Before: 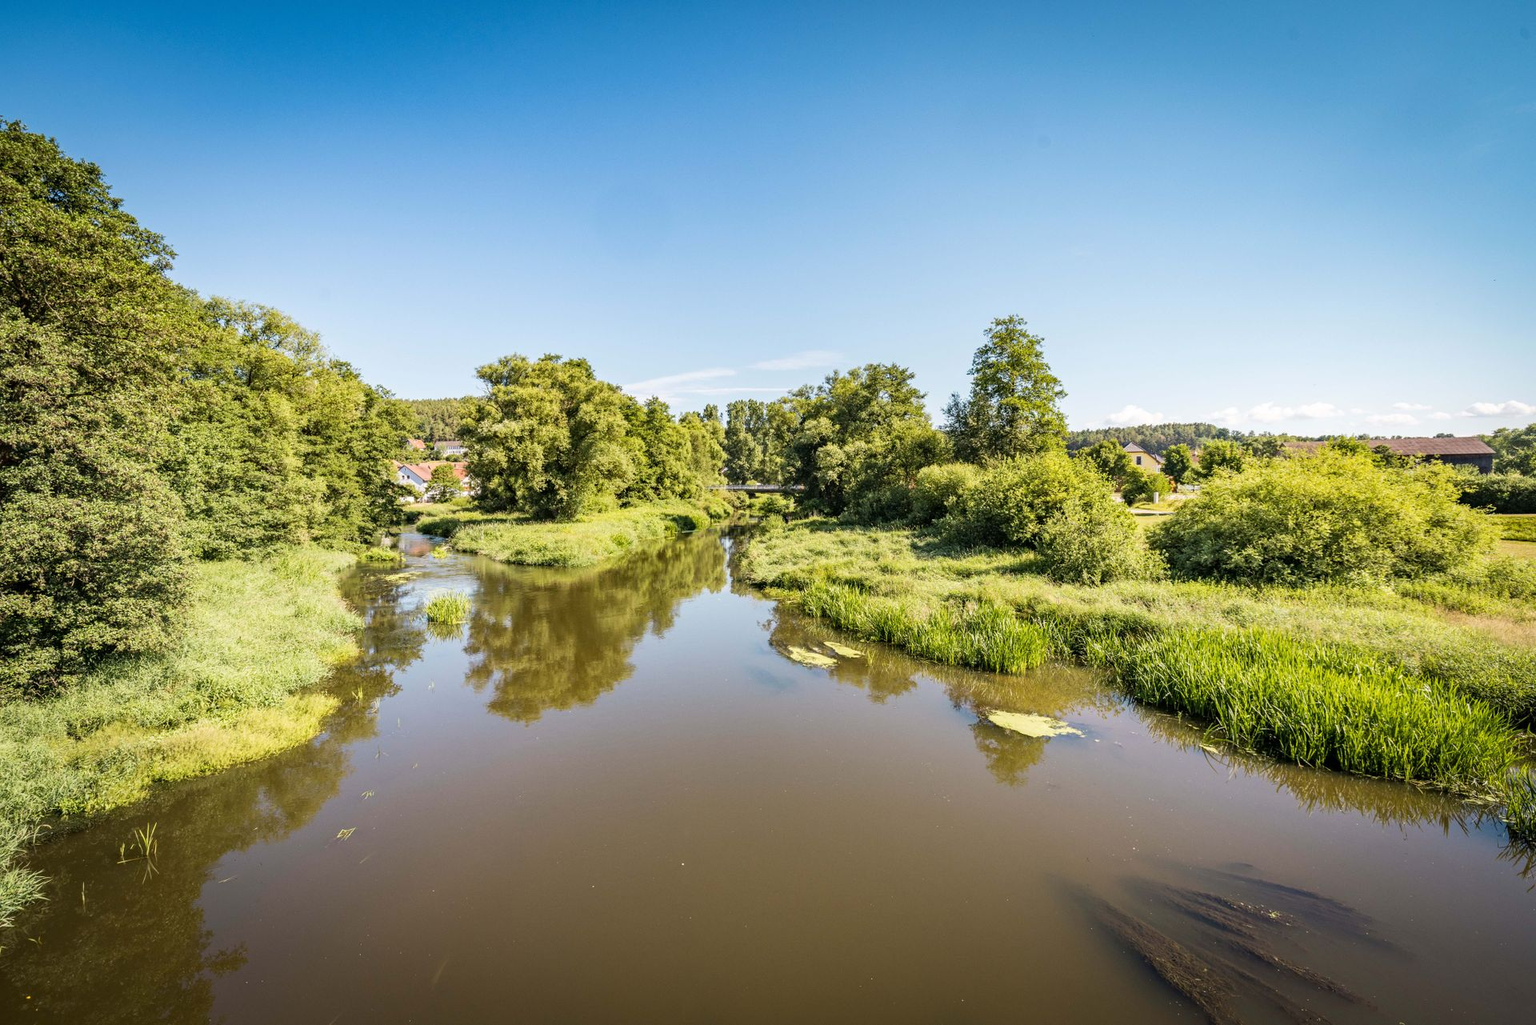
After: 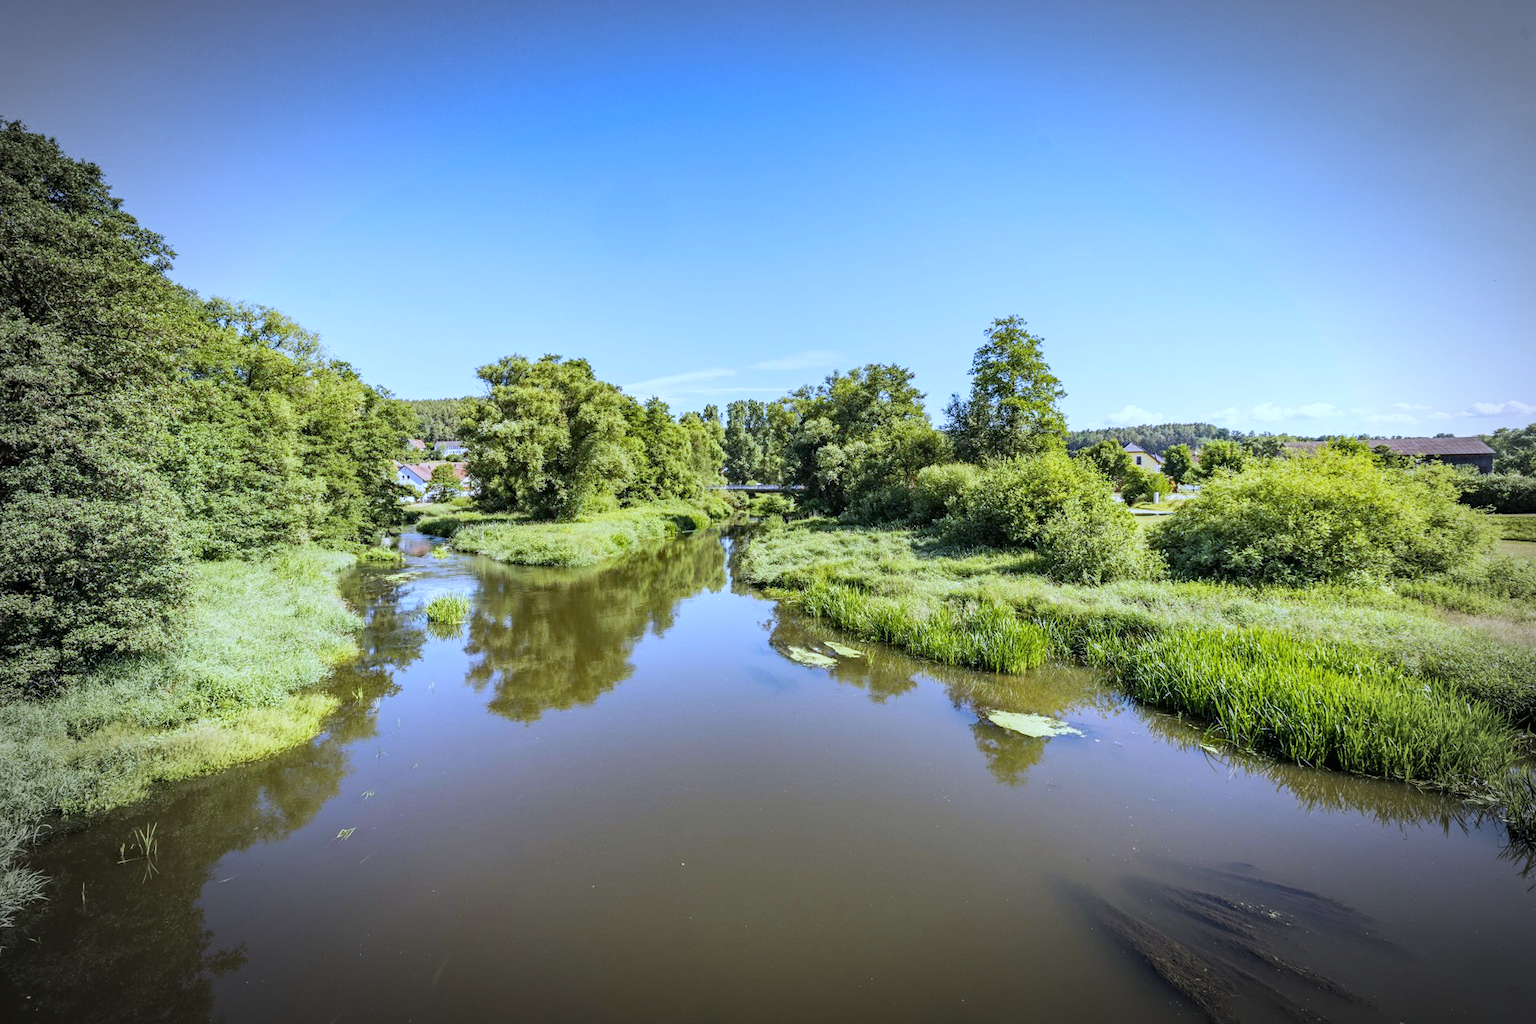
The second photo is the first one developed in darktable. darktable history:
tone equalizer: on, module defaults
vignetting: fall-off start 79.43%, saturation -0.649, width/height ratio 1.327, unbound false
white balance: red 0.871, blue 1.249
